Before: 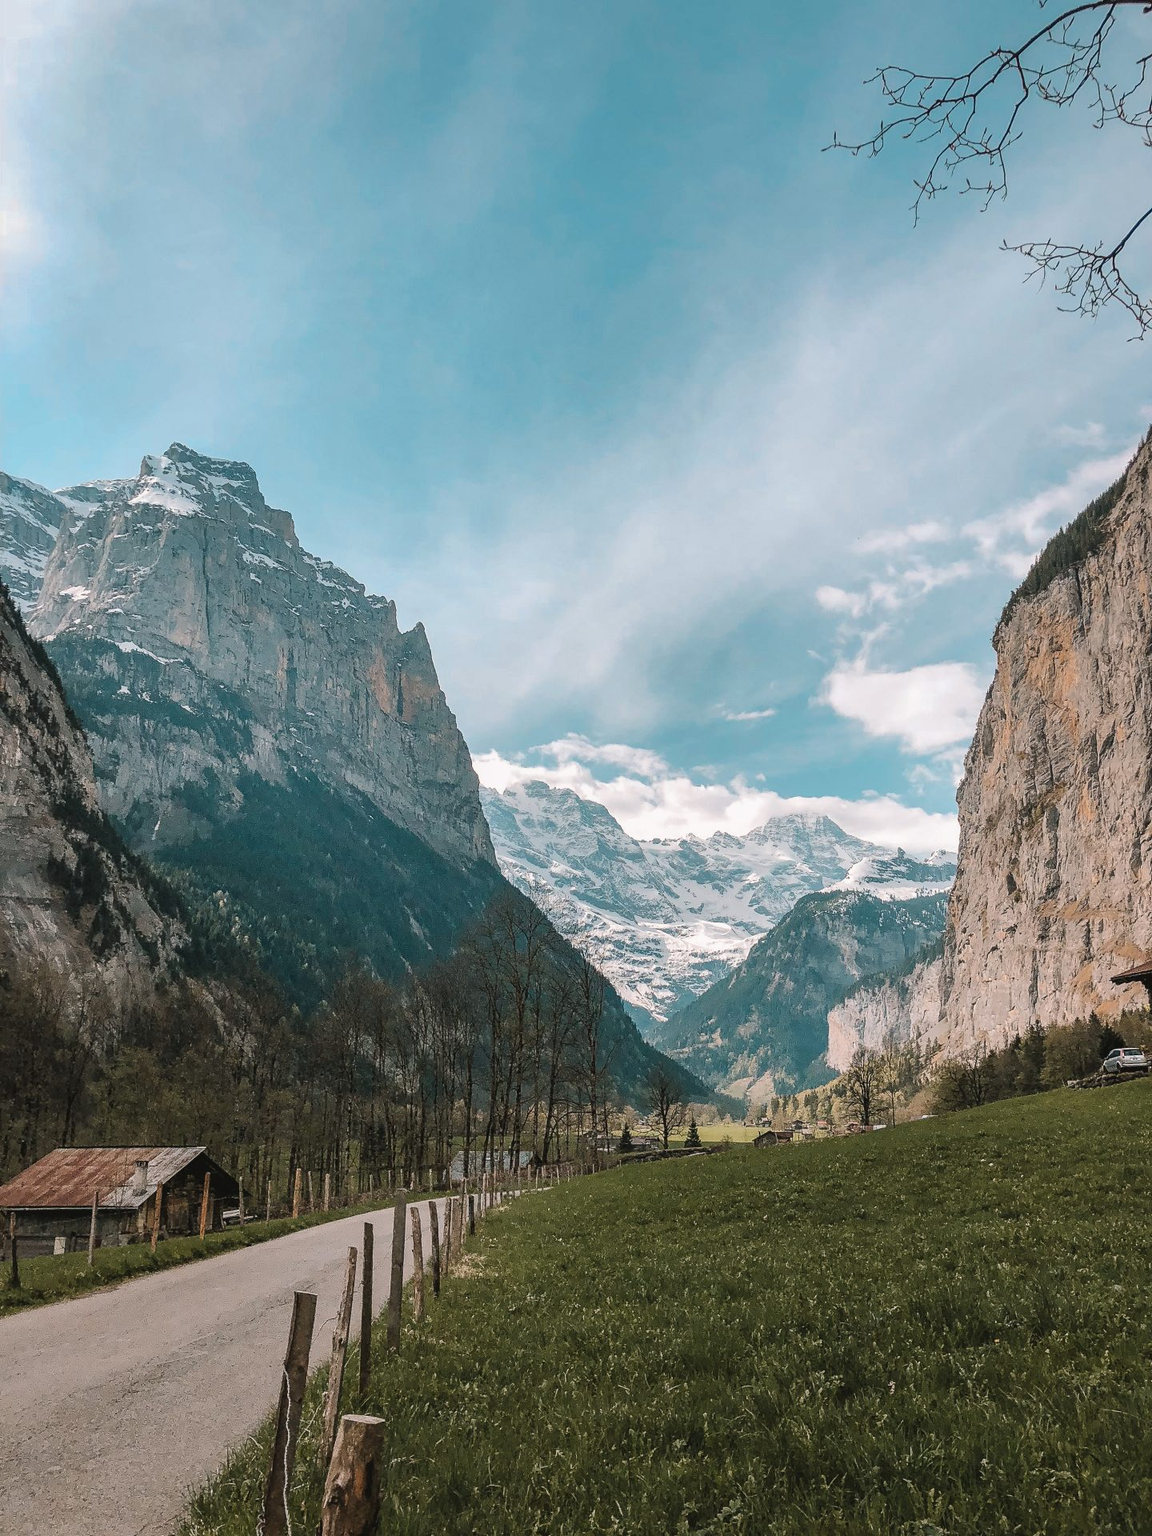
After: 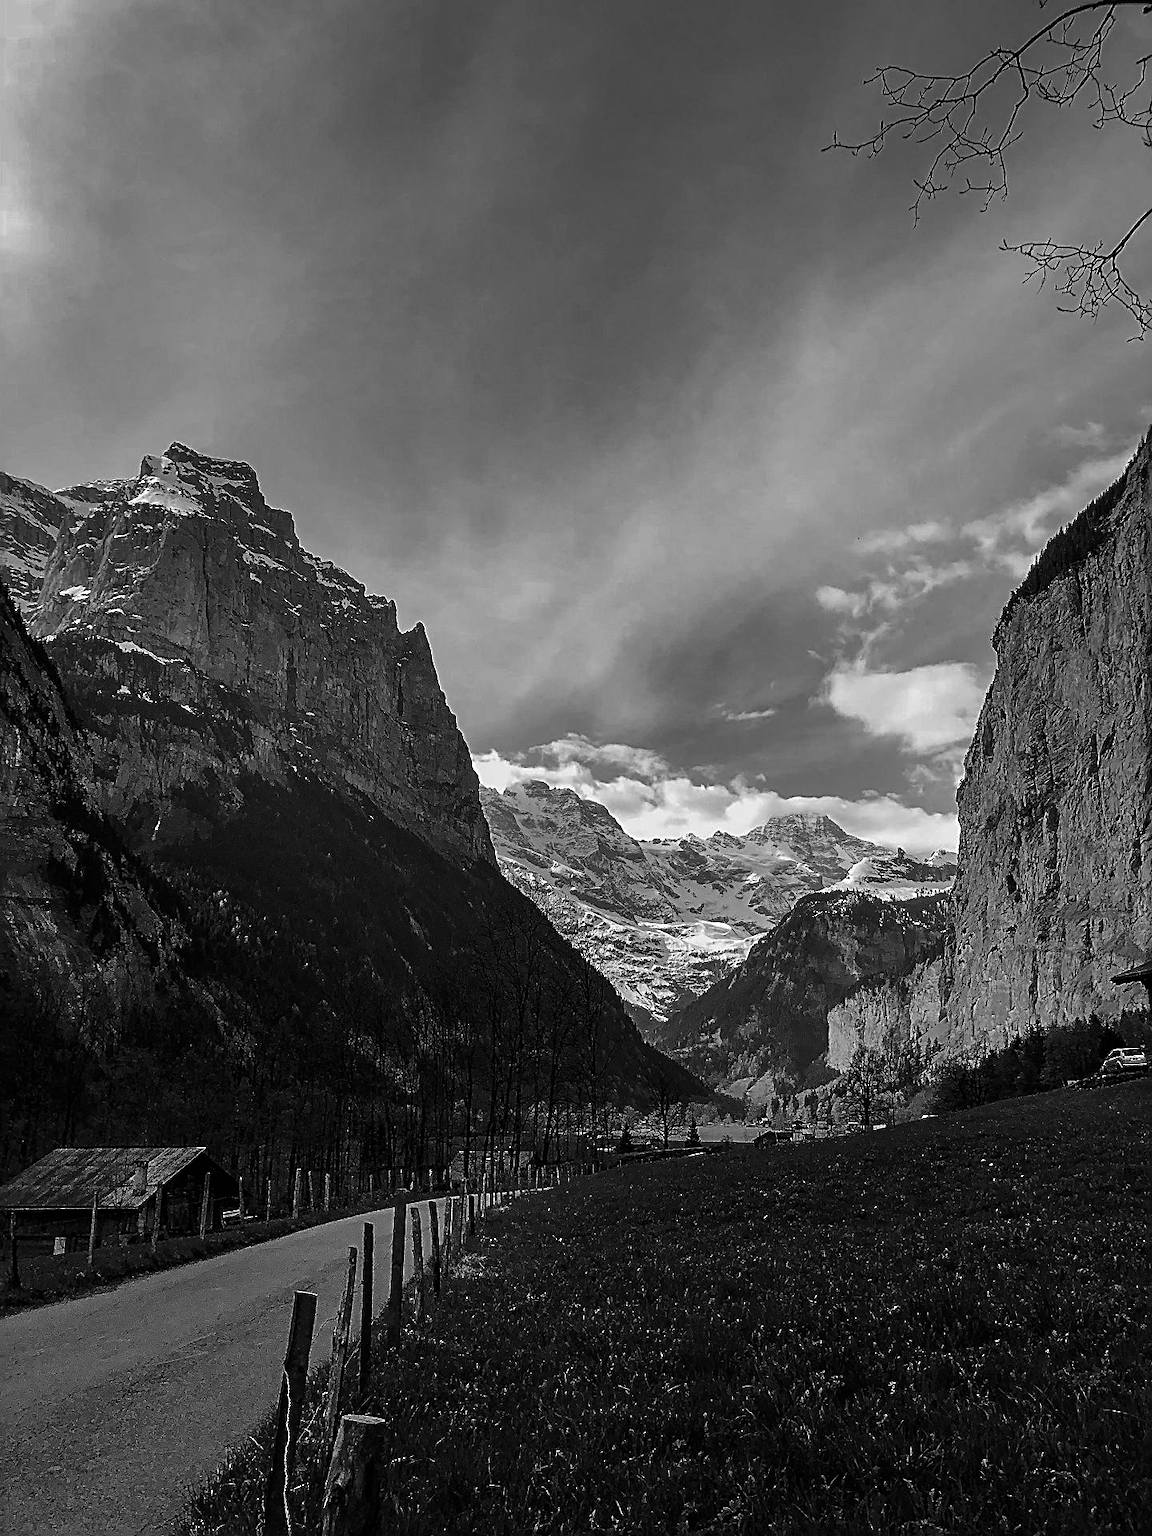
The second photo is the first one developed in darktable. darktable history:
contrast brightness saturation: contrast -0.03, brightness -0.59, saturation -1
sharpen: radius 2.543, amount 0.636
